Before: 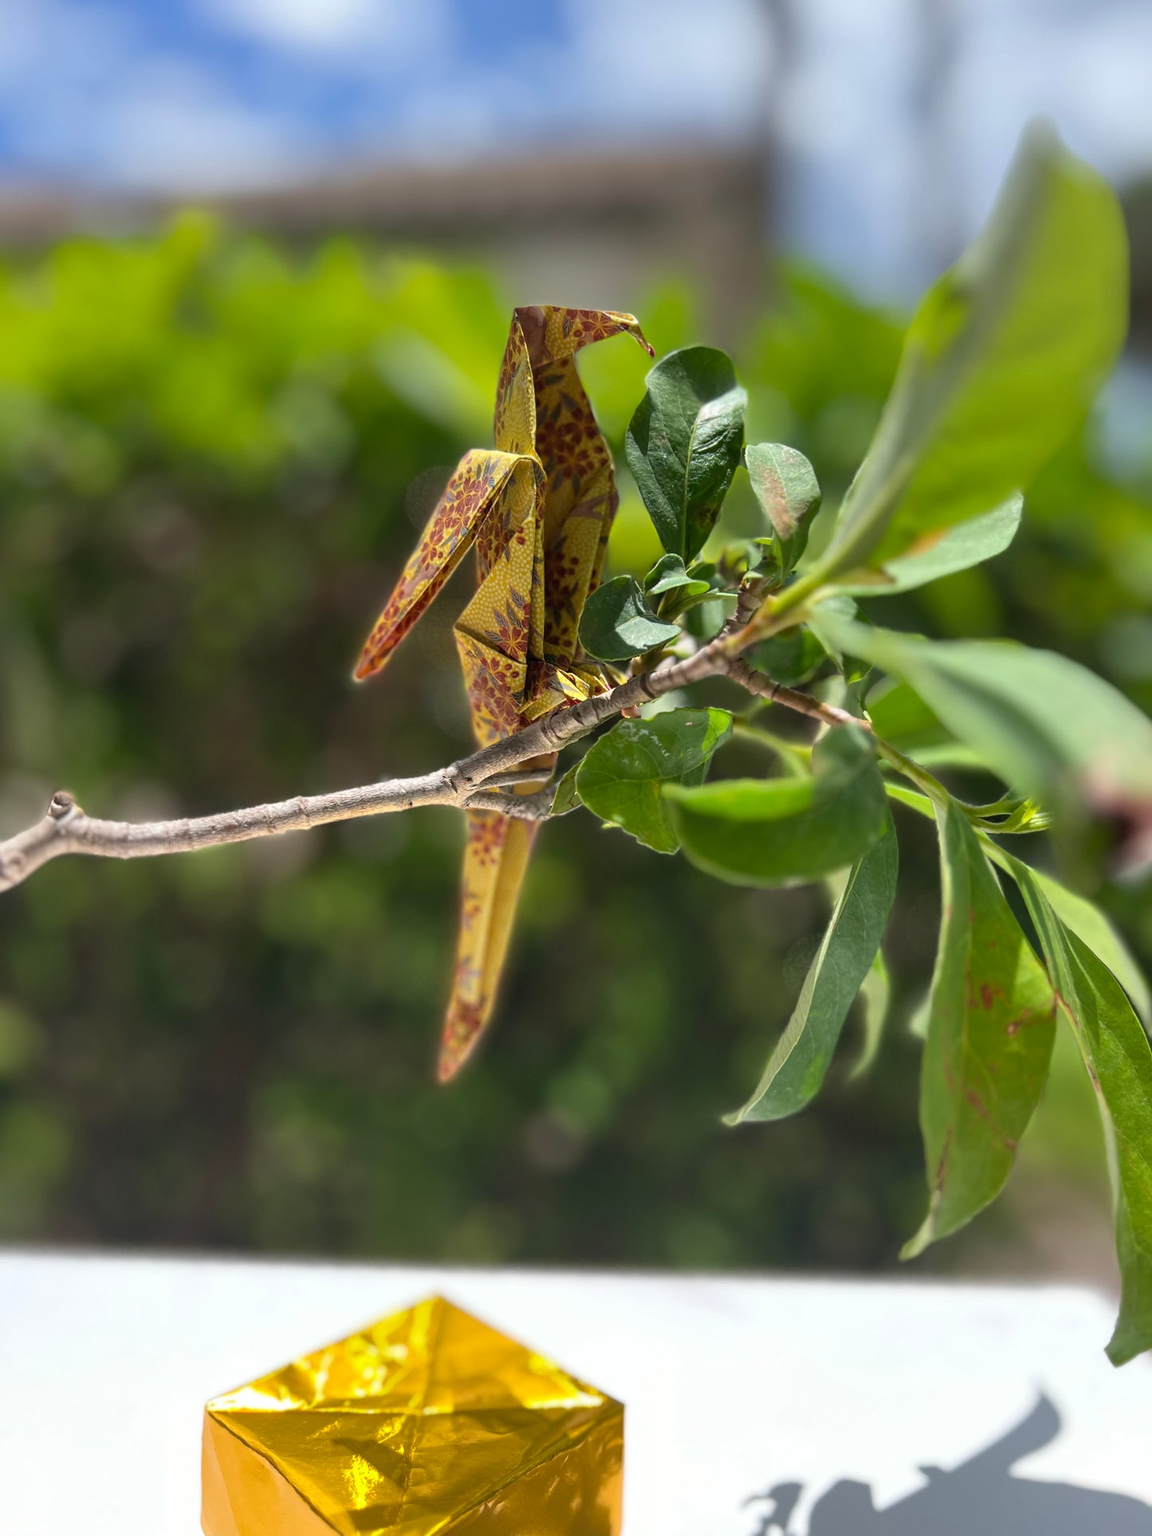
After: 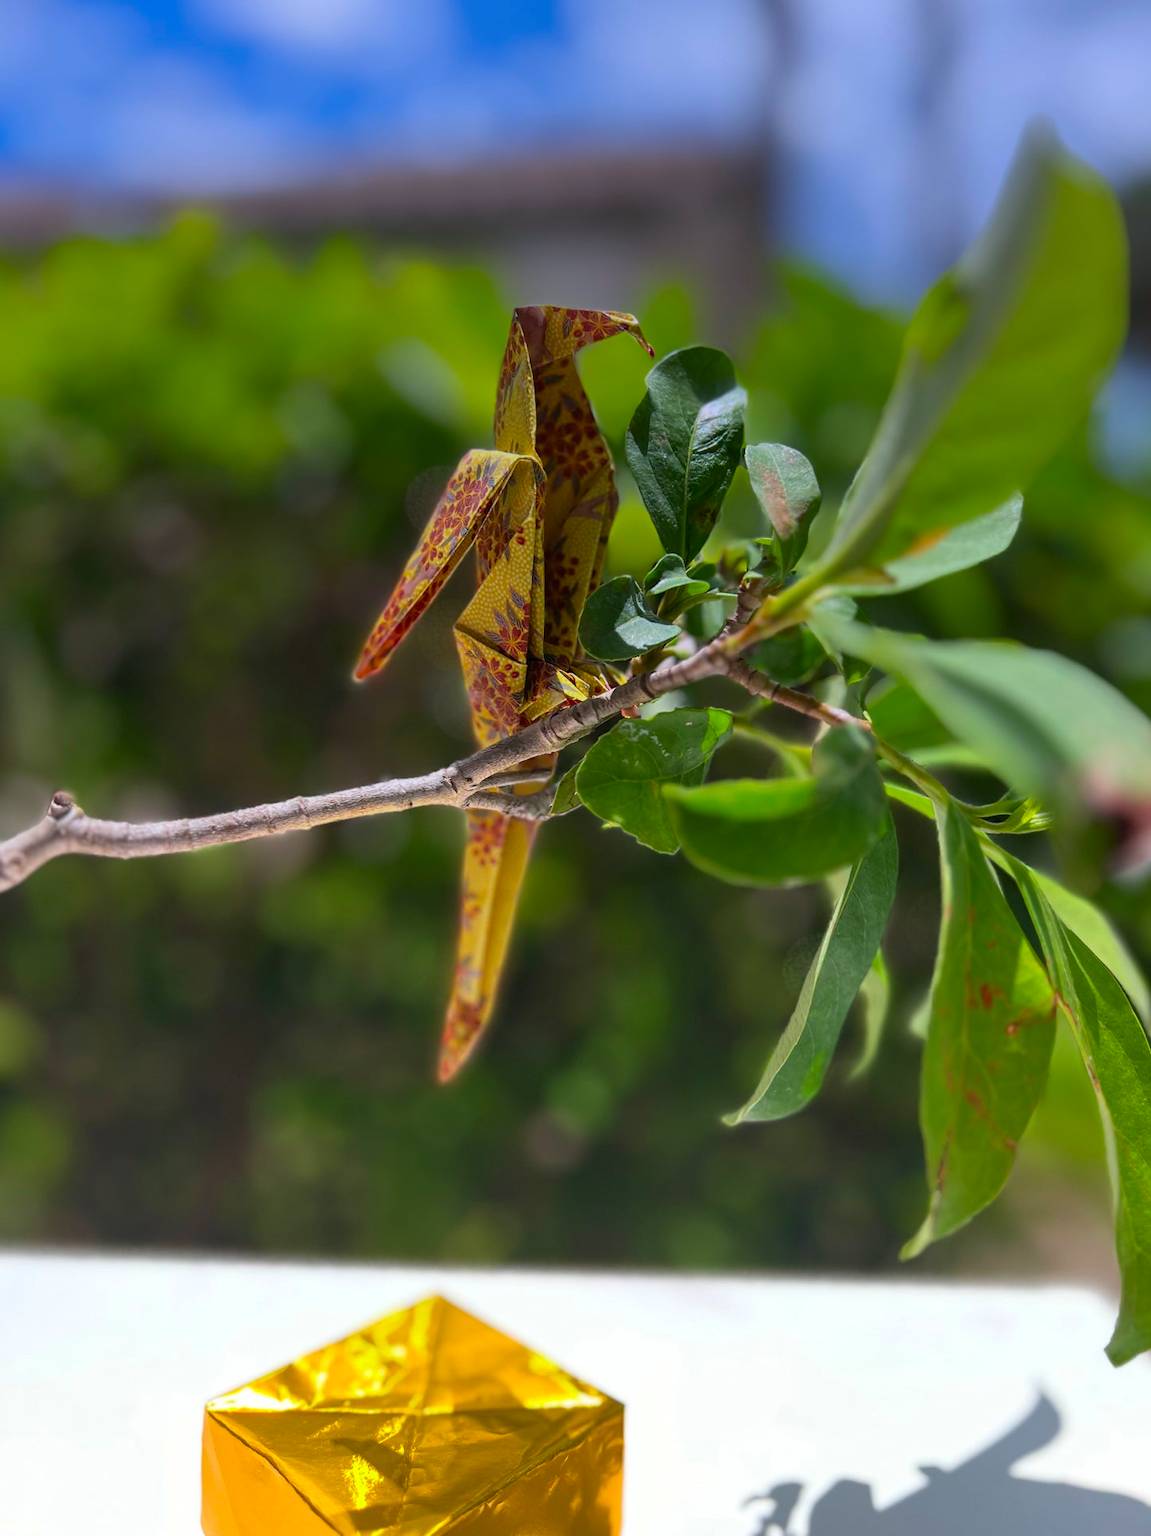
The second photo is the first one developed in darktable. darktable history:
color correction: saturation 1.34
graduated density: hue 238.83°, saturation 50%
